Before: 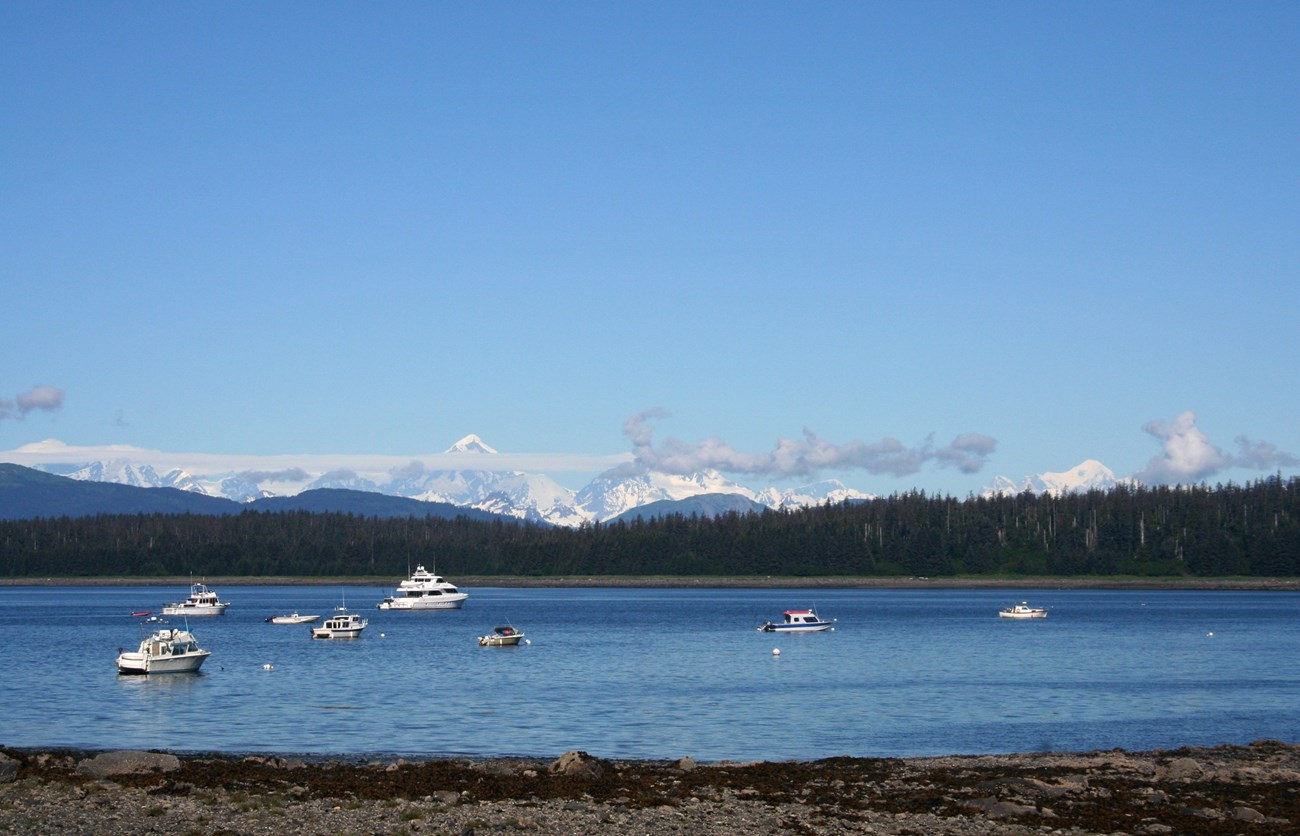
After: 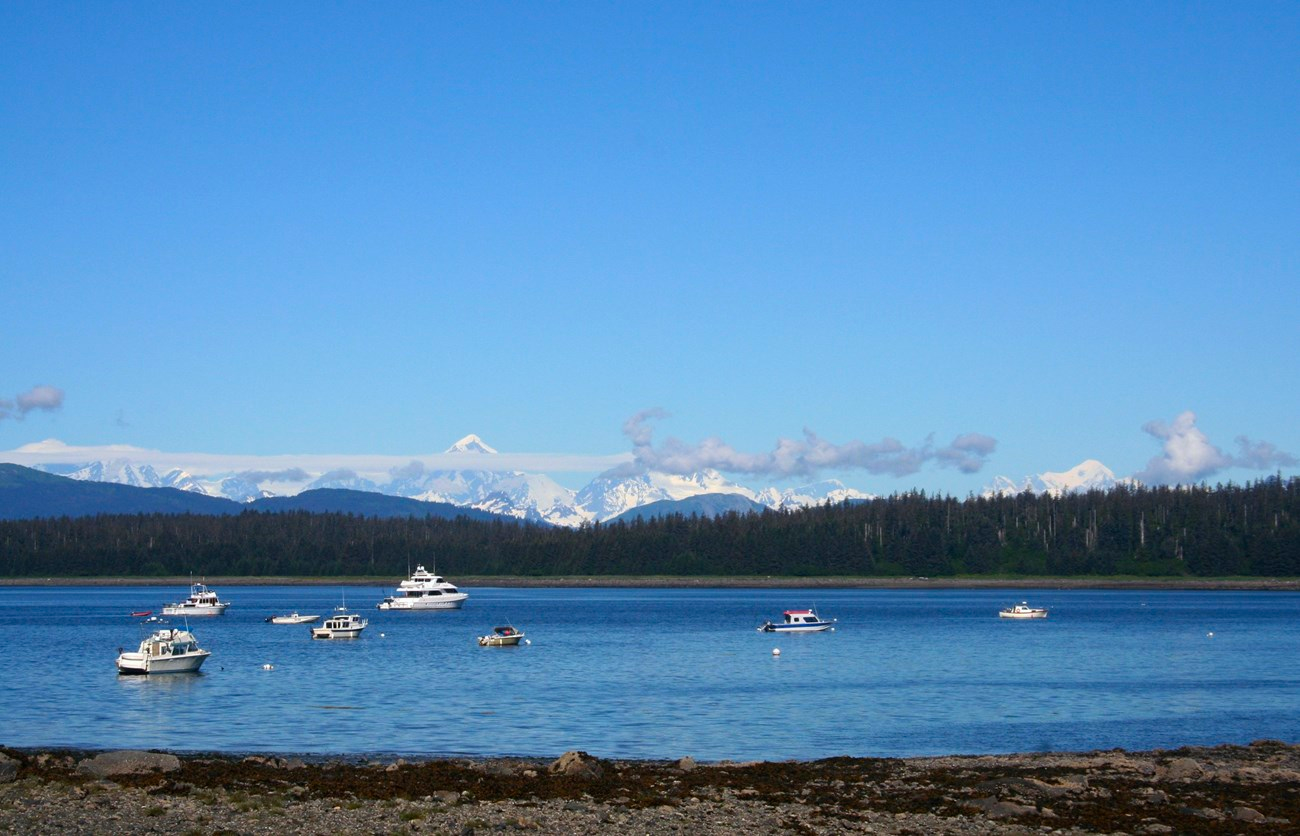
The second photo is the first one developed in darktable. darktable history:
white balance: red 0.986, blue 1.01
color balance rgb: perceptual saturation grading › global saturation 20%, global vibrance 20%
